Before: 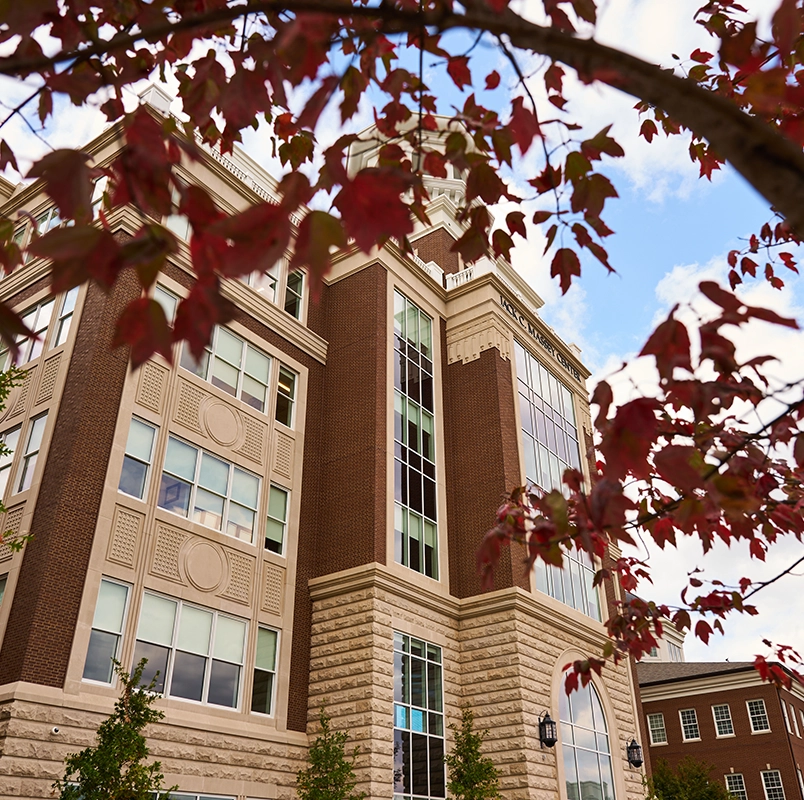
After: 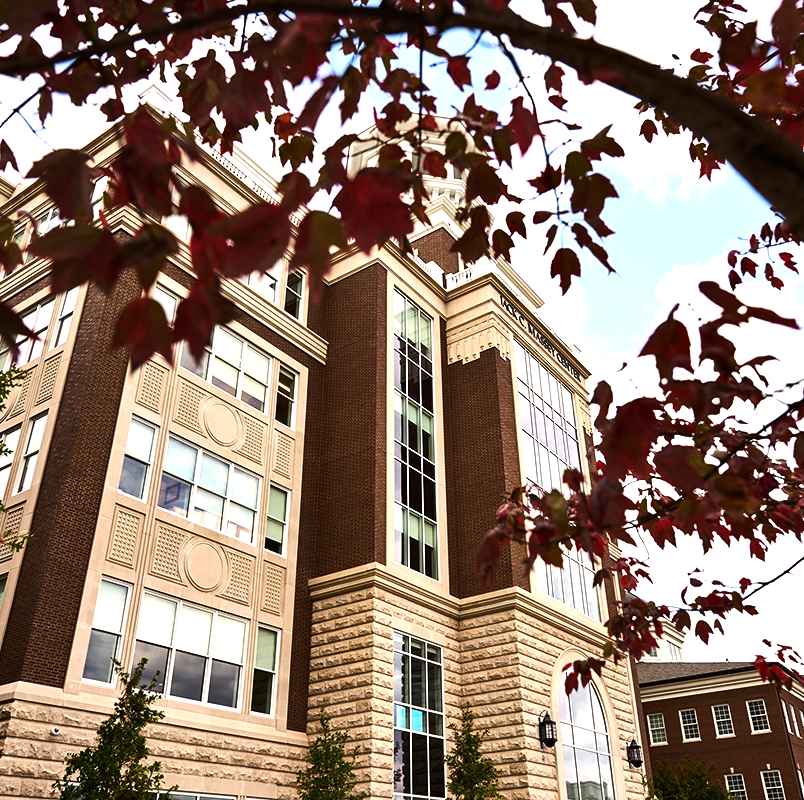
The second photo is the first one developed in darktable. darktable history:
tone equalizer: -8 EV -1.08 EV, -7 EV -1.01 EV, -6 EV -0.867 EV, -5 EV -0.578 EV, -3 EV 0.578 EV, -2 EV 0.867 EV, -1 EV 1.01 EV, +0 EV 1.08 EV, edges refinement/feathering 500, mask exposure compensation -1.57 EV, preserve details no
shadows and highlights: shadows color adjustment 97.66%, soften with gaussian
